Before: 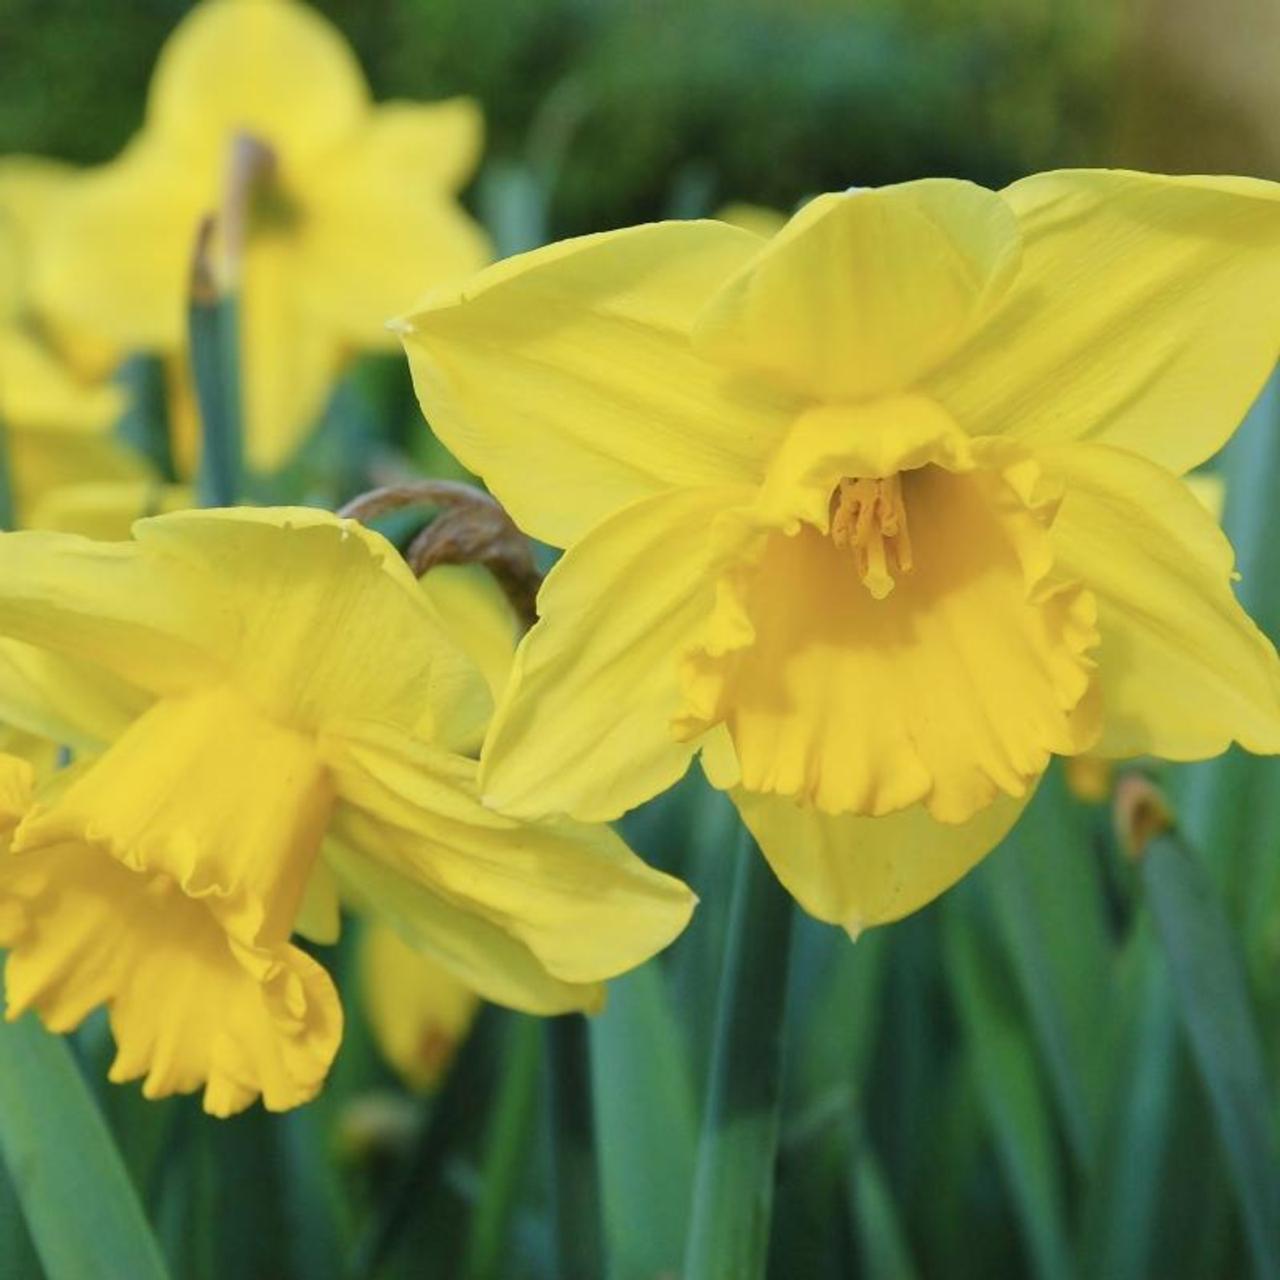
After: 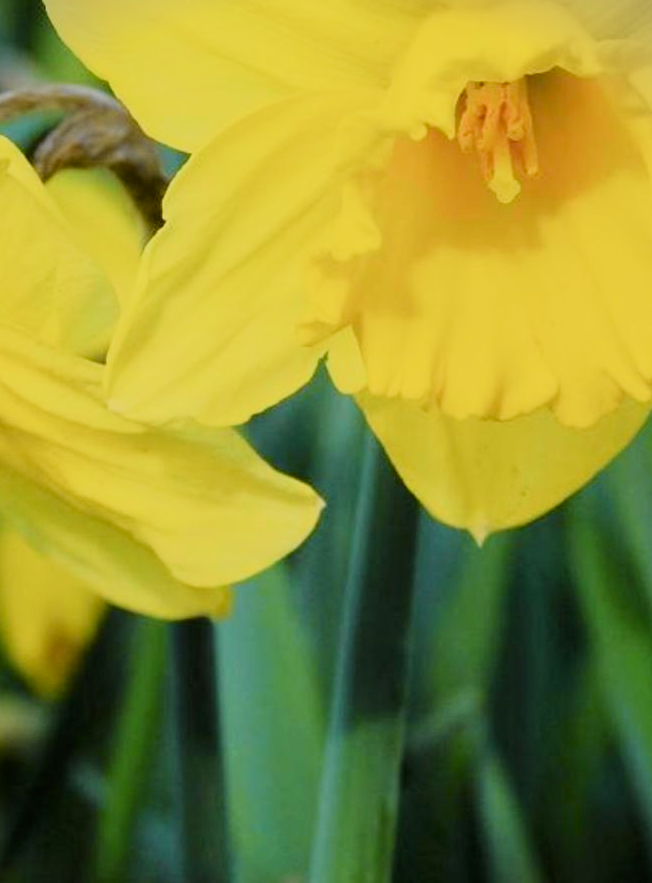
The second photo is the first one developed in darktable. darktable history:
crop and rotate: left 29.229%, top 31.003%, right 19.824%
tone curve: curves: ch0 [(0, 0.006) (0.037, 0.022) (0.123, 0.105) (0.19, 0.173) (0.277, 0.279) (0.474, 0.517) (0.597, 0.662) (0.687, 0.774) (0.855, 0.891) (1, 0.982)]; ch1 [(0, 0) (0.243, 0.245) (0.422, 0.415) (0.493, 0.495) (0.508, 0.503) (0.544, 0.552) (0.557, 0.582) (0.626, 0.672) (0.694, 0.732) (1, 1)]; ch2 [(0, 0) (0.249, 0.216) (0.356, 0.329) (0.424, 0.442) (0.476, 0.483) (0.498, 0.5) (0.517, 0.519) (0.532, 0.539) (0.562, 0.596) (0.614, 0.662) (0.706, 0.757) (0.808, 0.809) (0.991, 0.968)], color space Lab, independent channels, preserve colors none
filmic rgb: black relative exposure -7.65 EV, white relative exposure 4.56 EV, hardness 3.61
vignetting: fall-off start 99.88%
